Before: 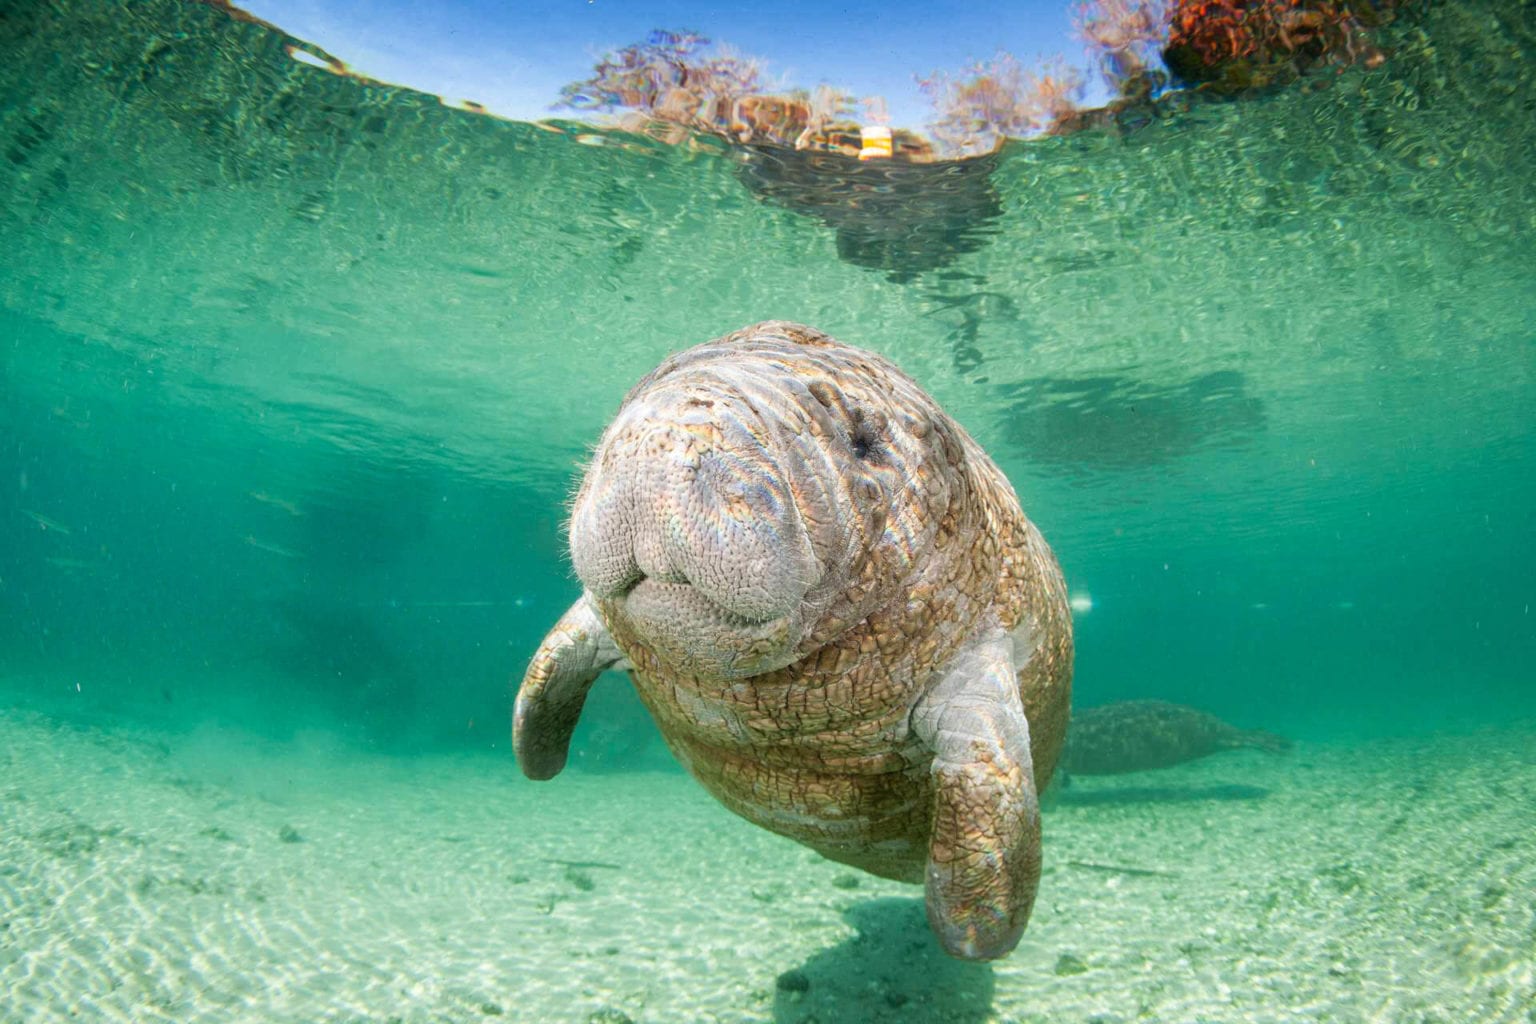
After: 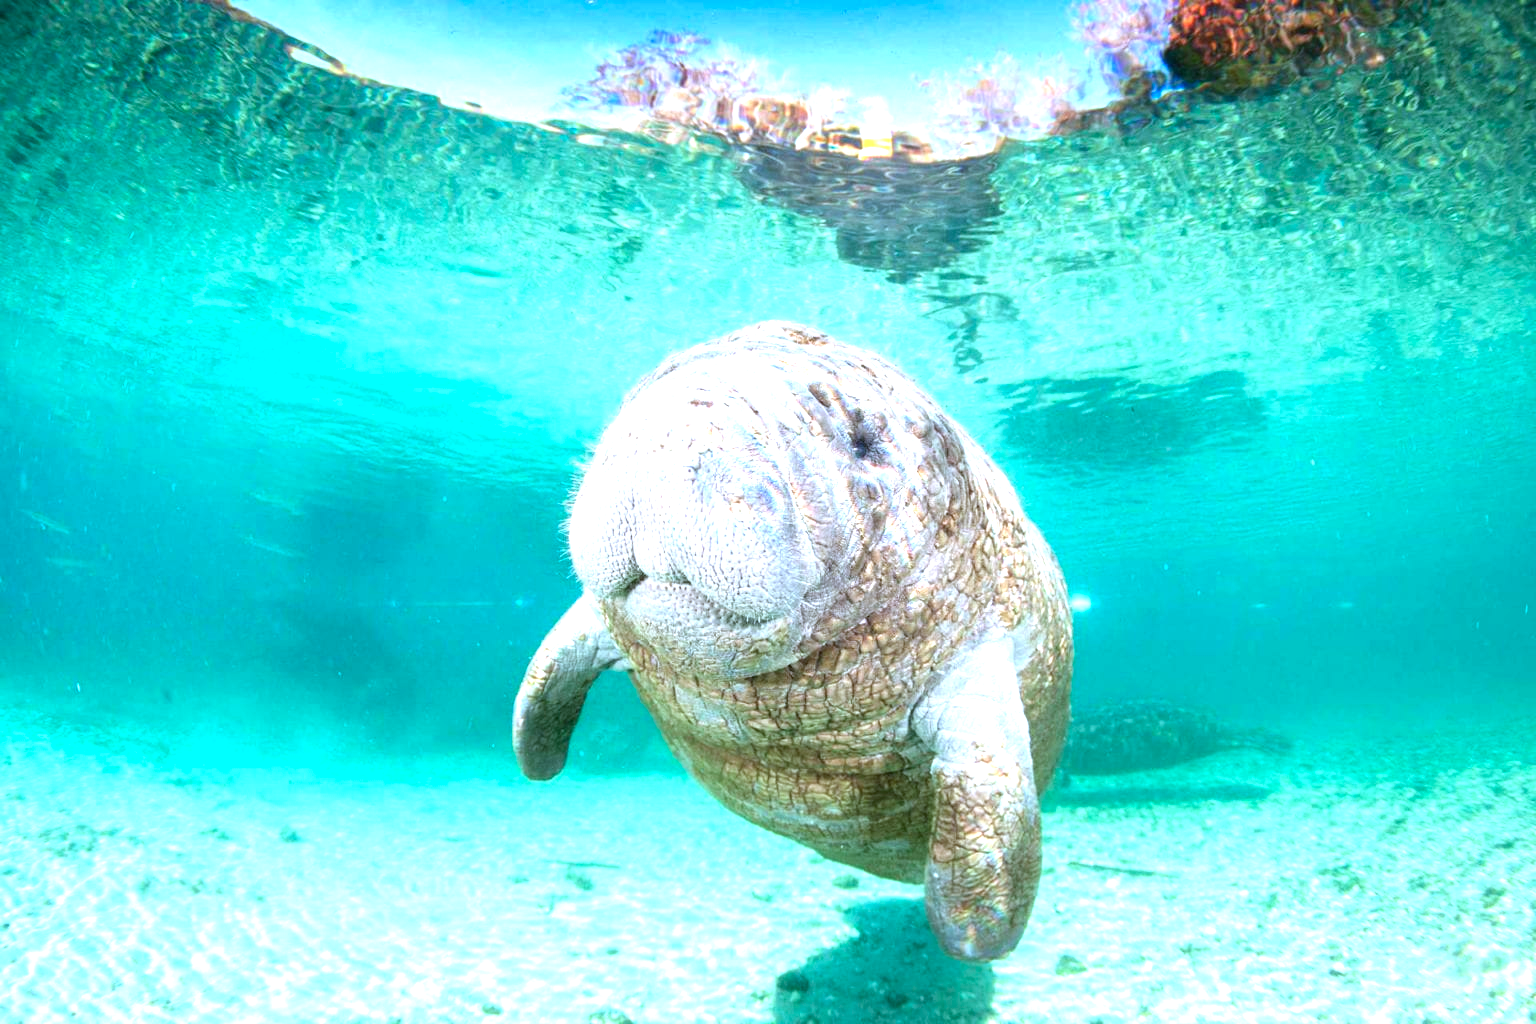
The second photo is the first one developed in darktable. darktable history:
exposure: black level correction 0, exposure 1.2 EV, compensate exposure bias true, compensate highlight preservation false
color calibration: illuminant custom, x 0.39, y 0.392, temperature 3856.94 K
